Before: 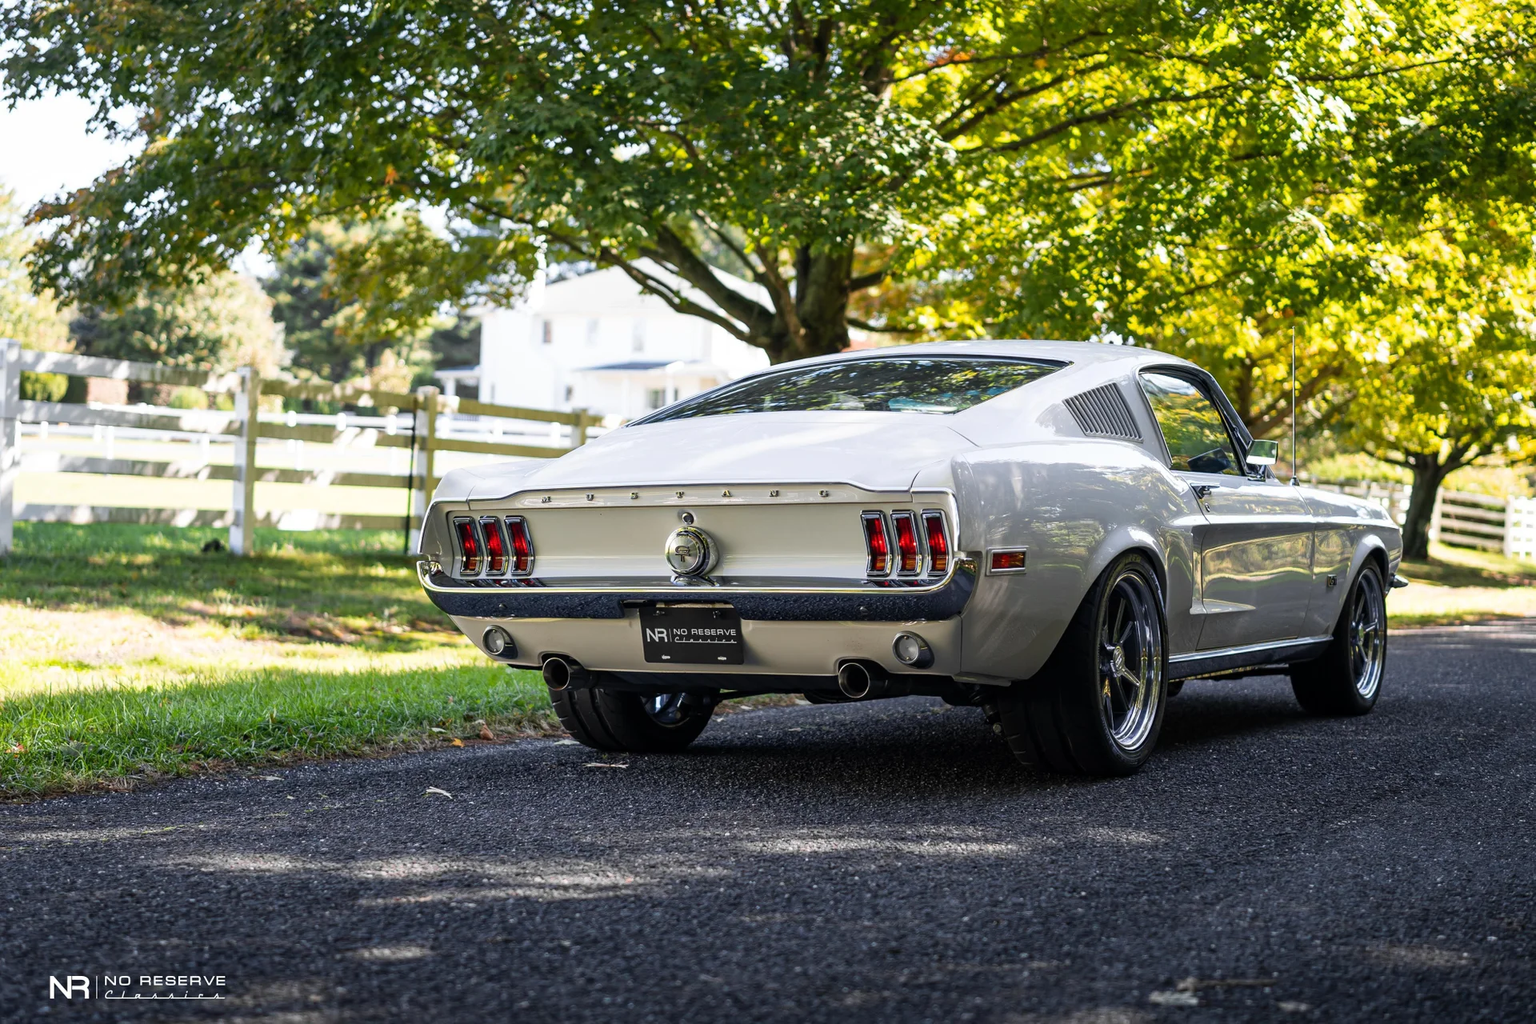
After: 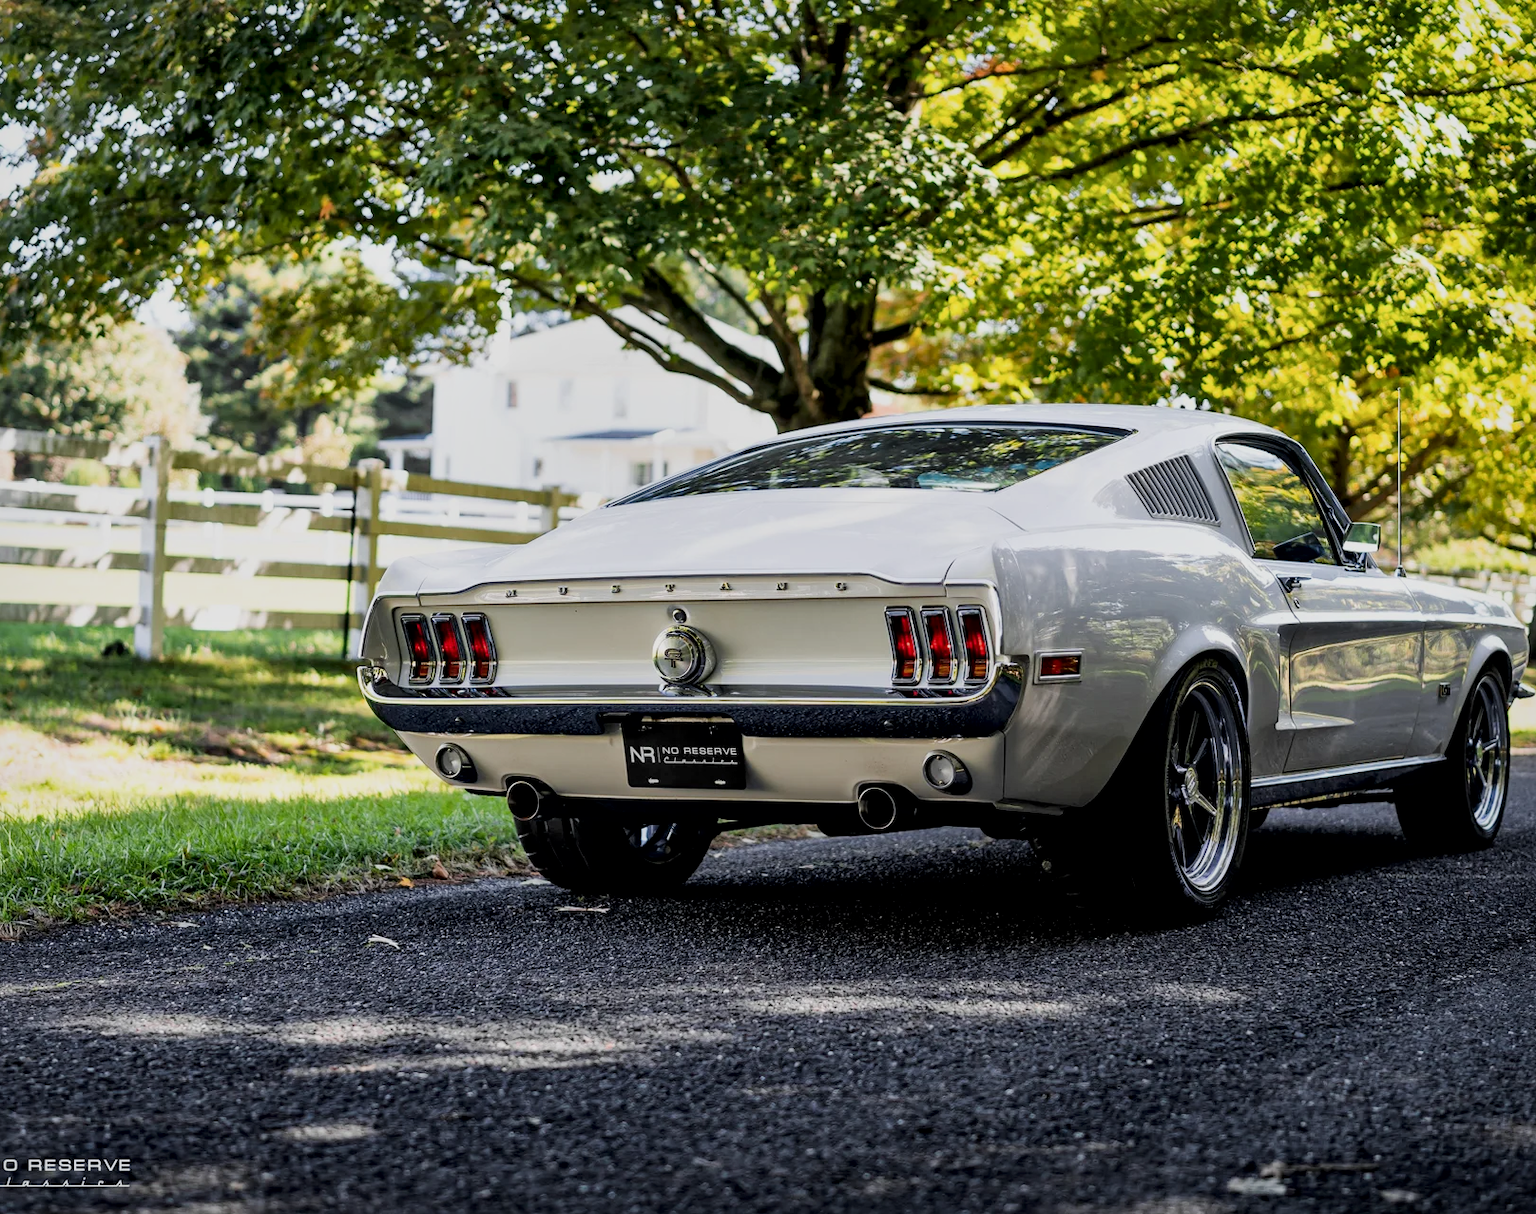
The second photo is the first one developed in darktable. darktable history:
crop: left 7.598%, right 7.873%
local contrast: mode bilateral grid, contrast 25, coarseness 60, detail 151%, midtone range 0.2
filmic rgb: black relative exposure -7.65 EV, white relative exposure 4.56 EV, hardness 3.61
